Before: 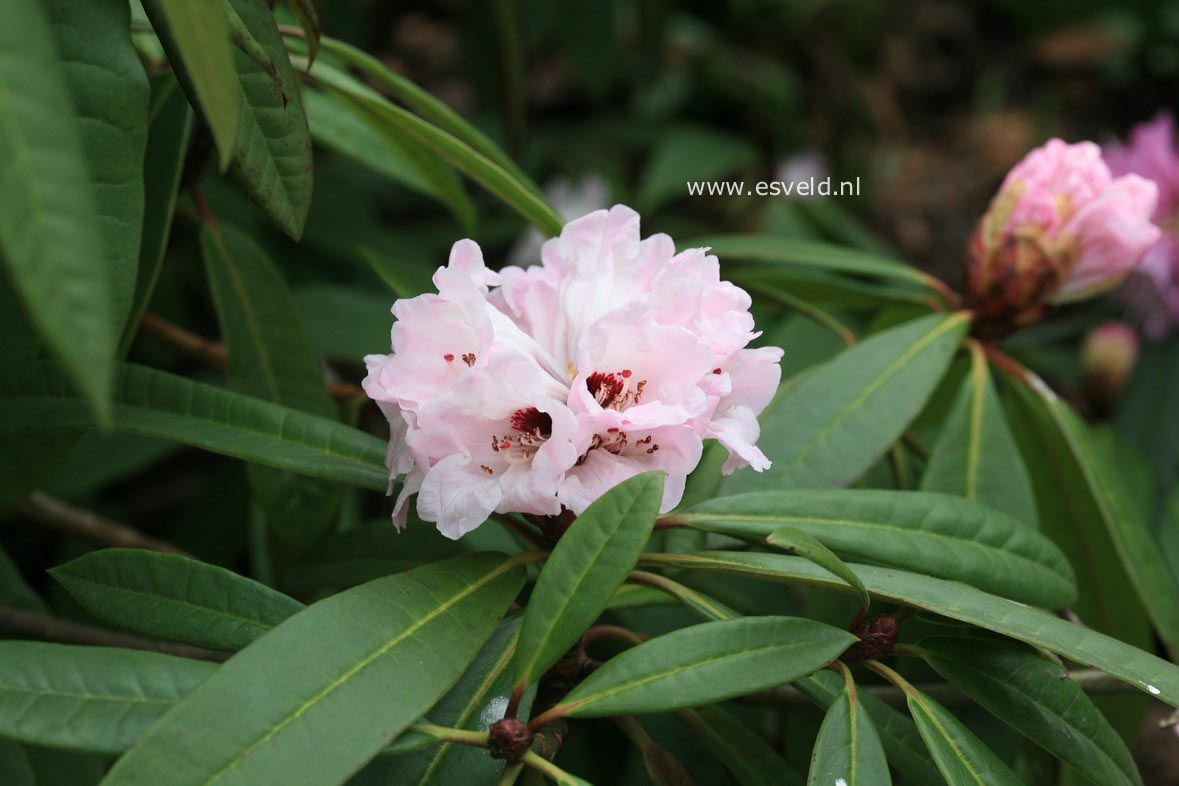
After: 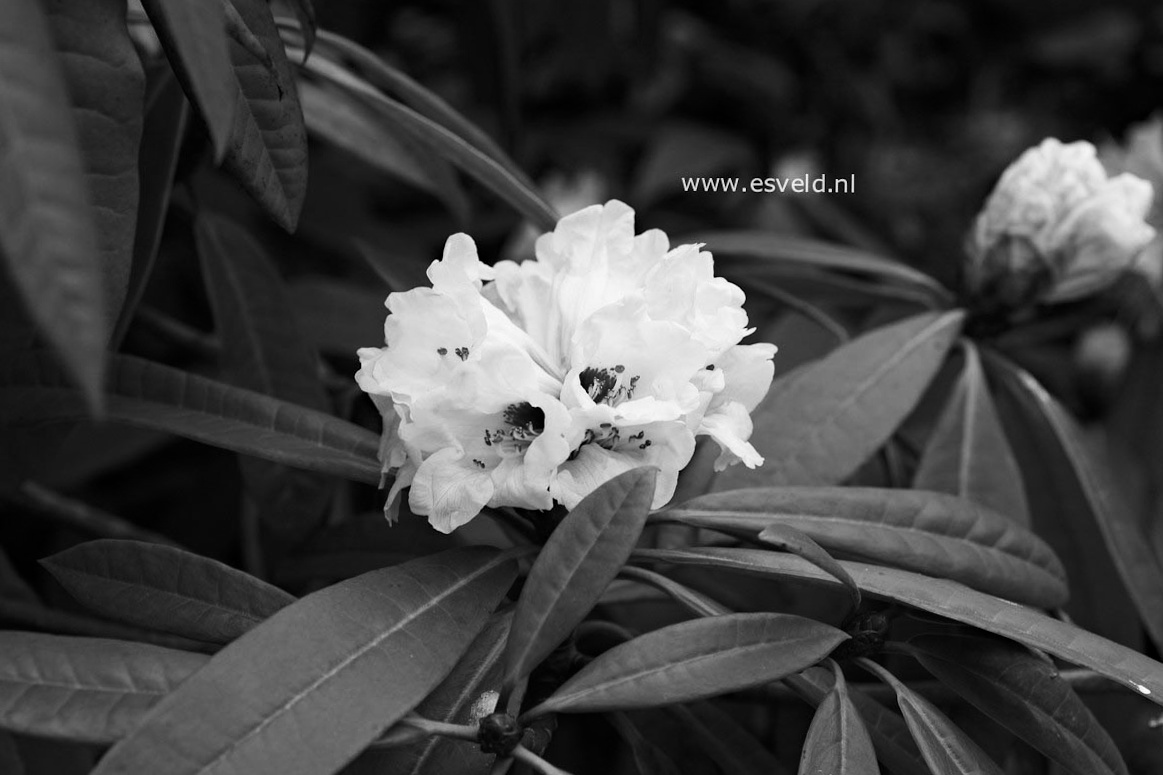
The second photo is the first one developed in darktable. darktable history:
color calibration: output gray [0.267, 0.423, 0.261, 0], illuminant same as pipeline (D50), adaptation none (bypass)
crop and rotate: angle -0.5°
haze removal: compatibility mode true, adaptive false
contrast brightness saturation: contrast 0.18, saturation 0.3
